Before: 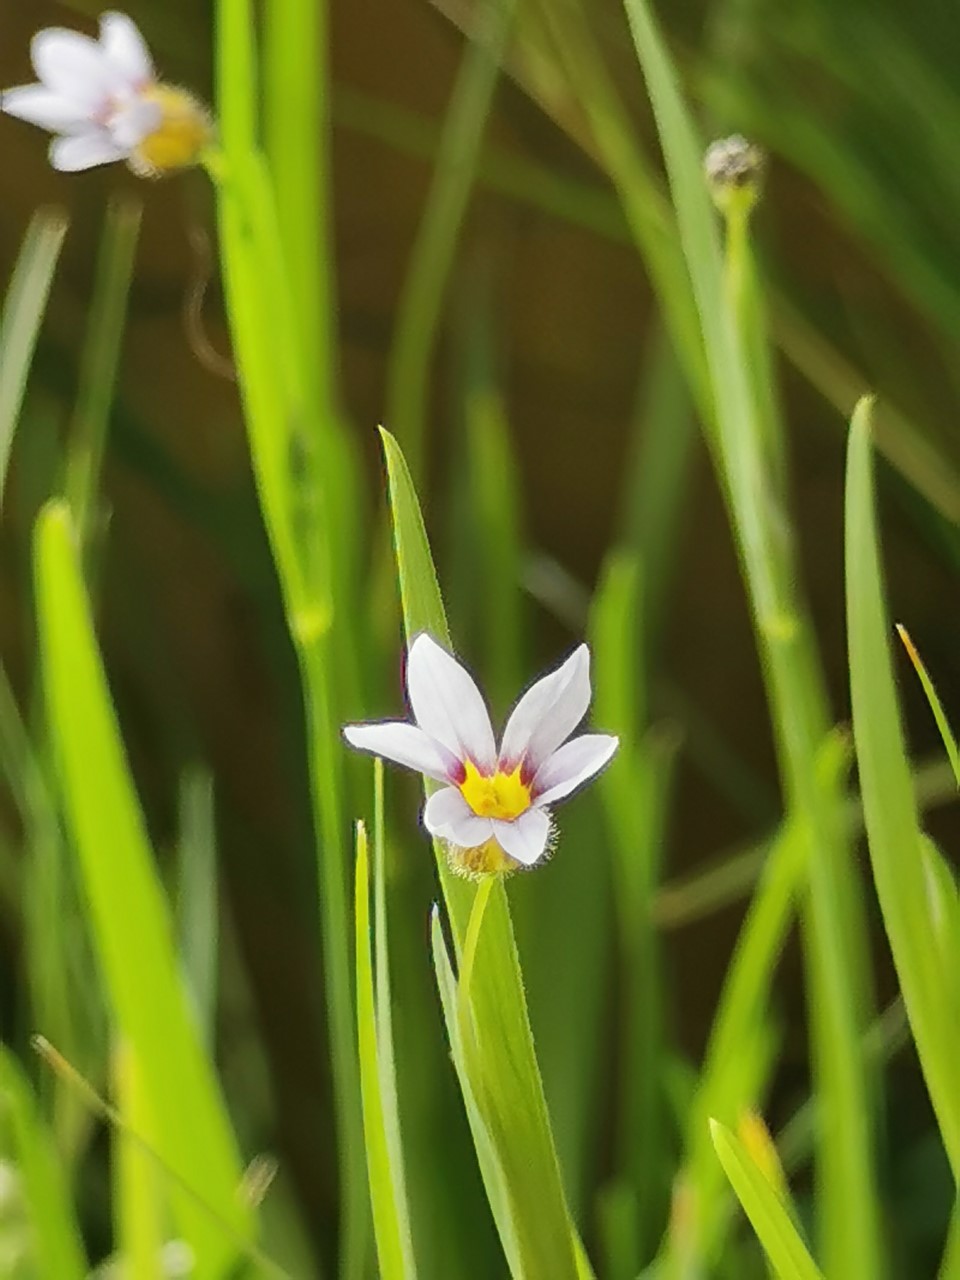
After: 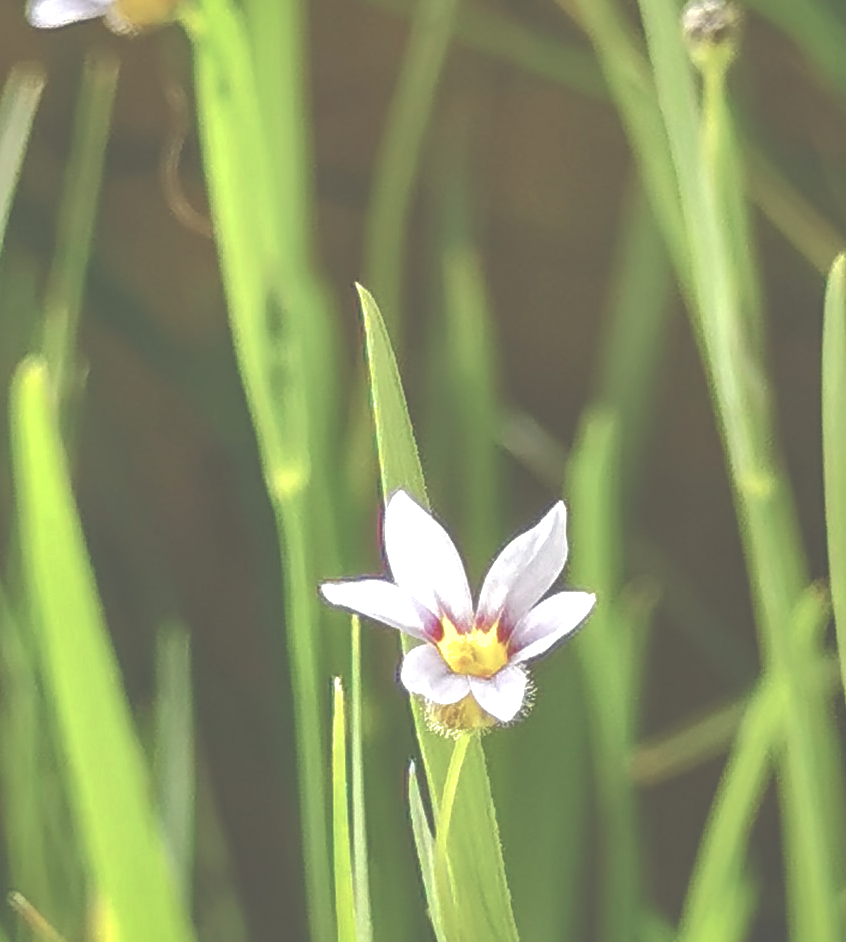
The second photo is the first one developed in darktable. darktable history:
crop and rotate: left 2.42%, top 11.224%, right 9.42%, bottom 15.126%
shadows and highlights: shadows 39.31, highlights -60.04
exposure: black level correction -0.071, exposure 0.501 EV, compensate exposure bias true, compensate highlight preservation false
local contrast: on, module defaults
haze removal: compatibility mode true, adaptive false
color balance rgb: power › hue 61.29°, global offset › luminance -0.382%, perceptual saturation grading › global saturation 20%, perceptual saturation grading › highlights -49.673%, perceptual saturation grading › shadows 24.62%, global vibrance 2.386%
levels: levels [0, 0.499, 1]
